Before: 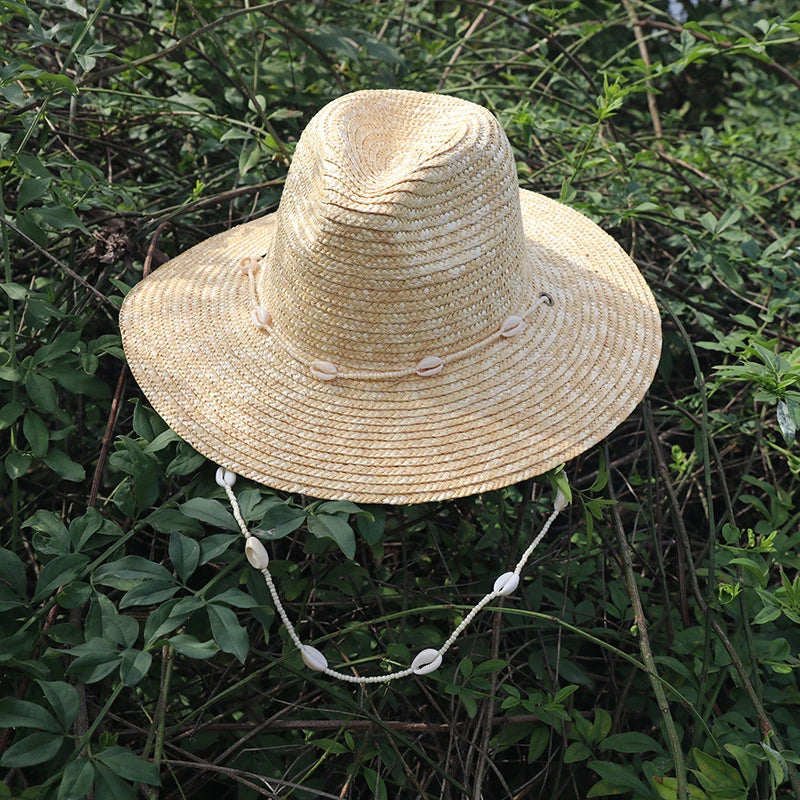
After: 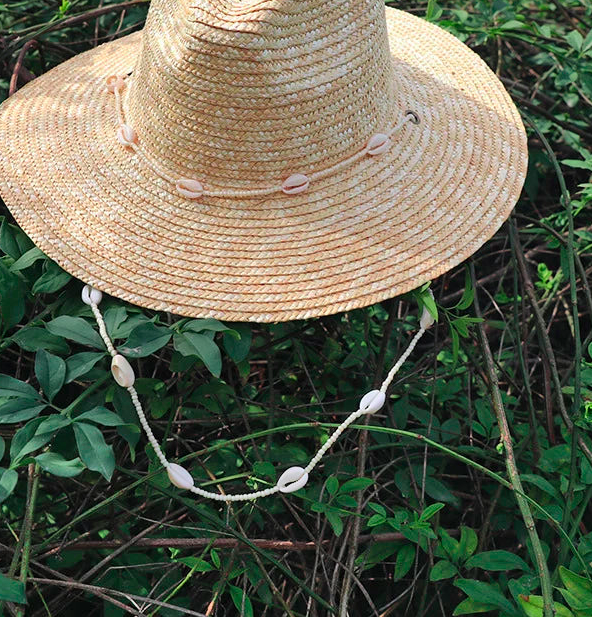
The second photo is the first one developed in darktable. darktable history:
crop: left 16.871%, top 22.857%, right 9.116%
color contrast: green-magenta contrast 1.73, blue-yellow contrast 1.15
shadows and highlights: soften with gaussian
